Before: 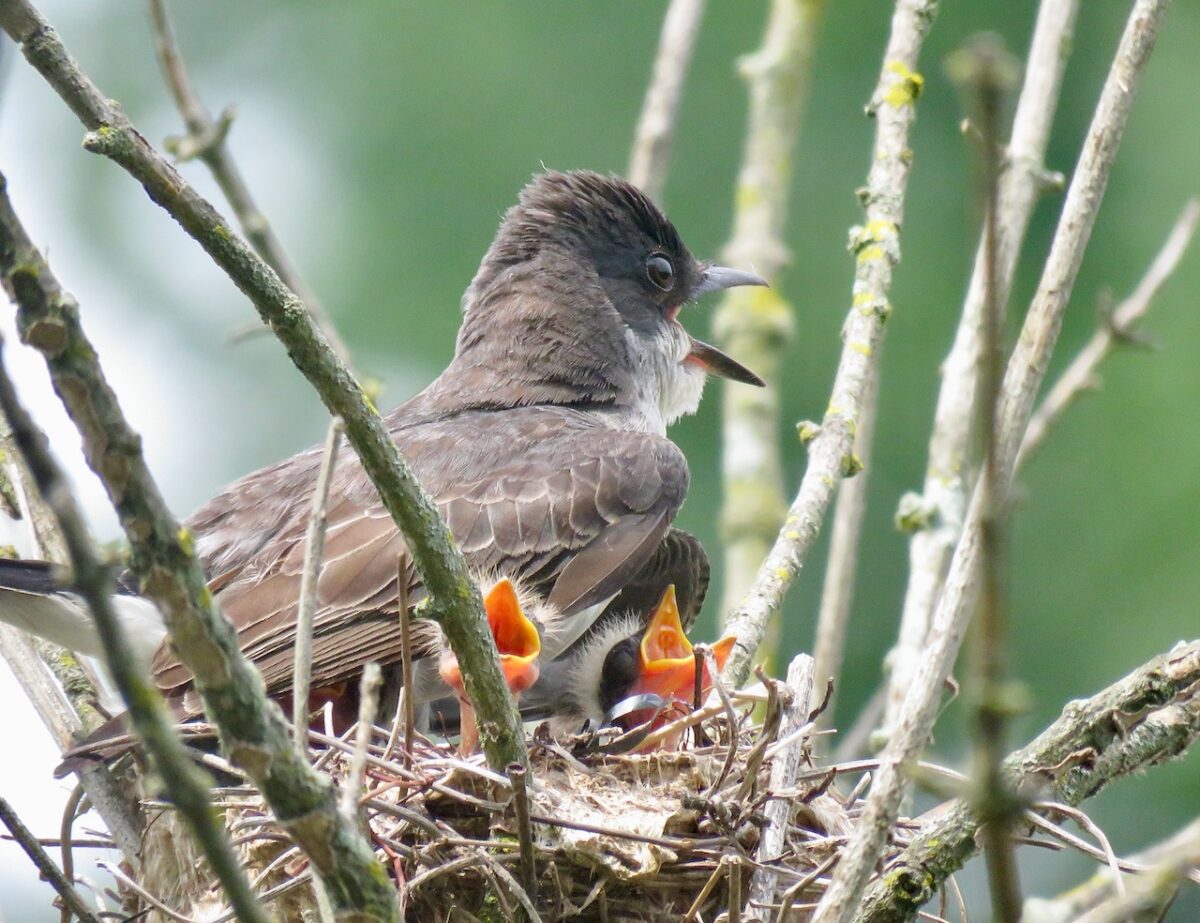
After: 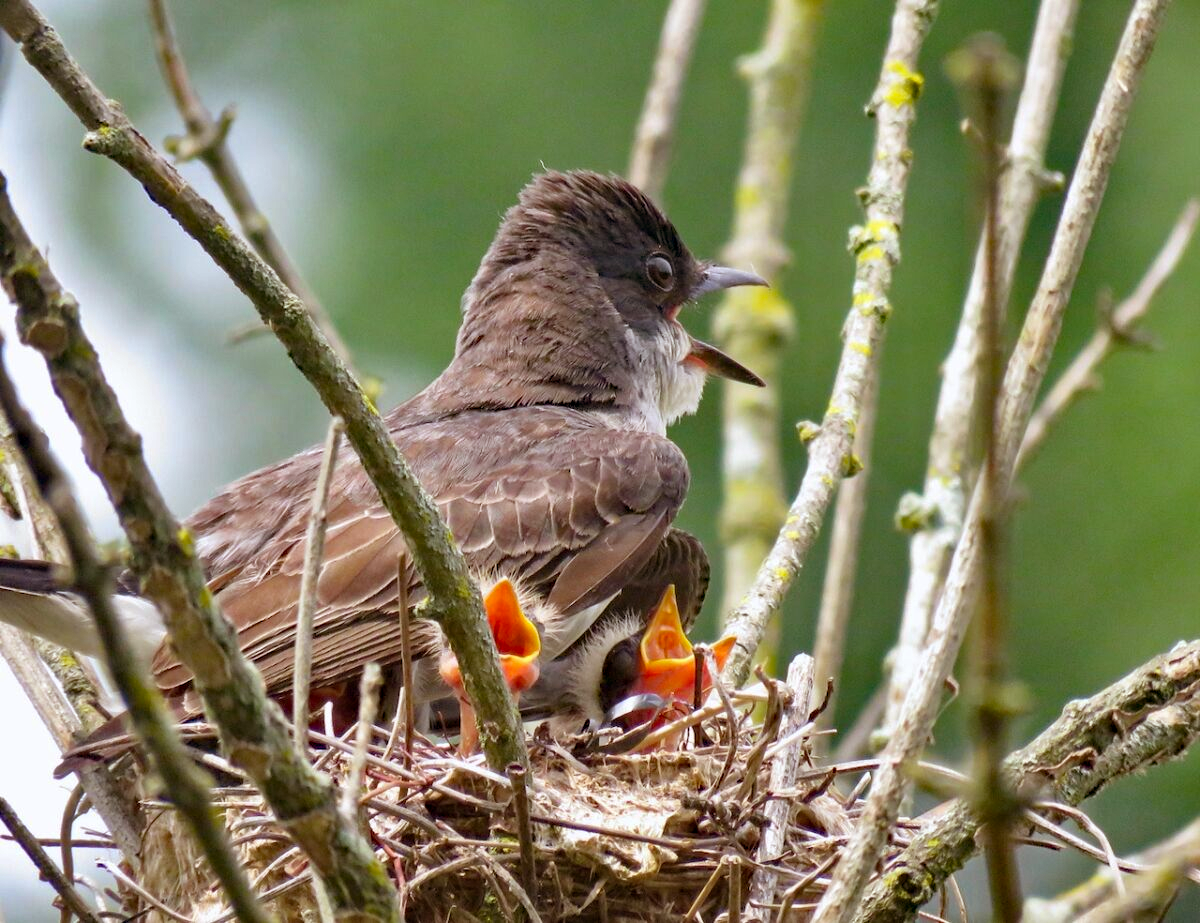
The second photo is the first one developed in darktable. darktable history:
rgb levels: mode RGB, independent channels, levels [[0, 0.5, 1], [0, 0.521, 1], [0, 0.536, 1]]
white balance: red 0.988, blue 1.017
haze removal: strength 0.4, distance 0.22, compatibility mode true, adaptive false
